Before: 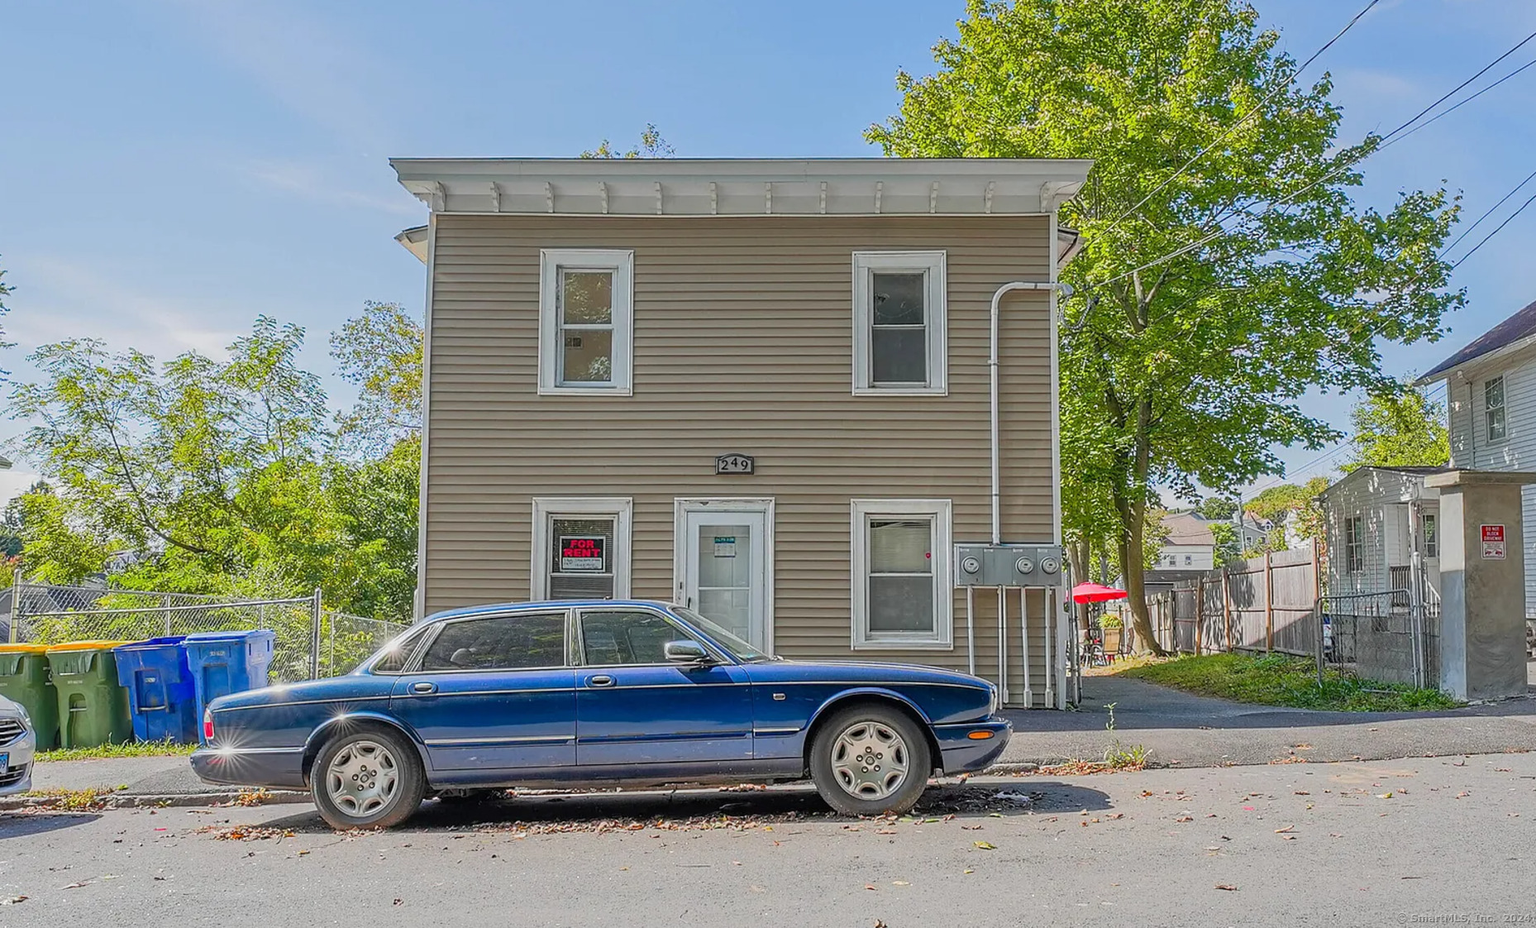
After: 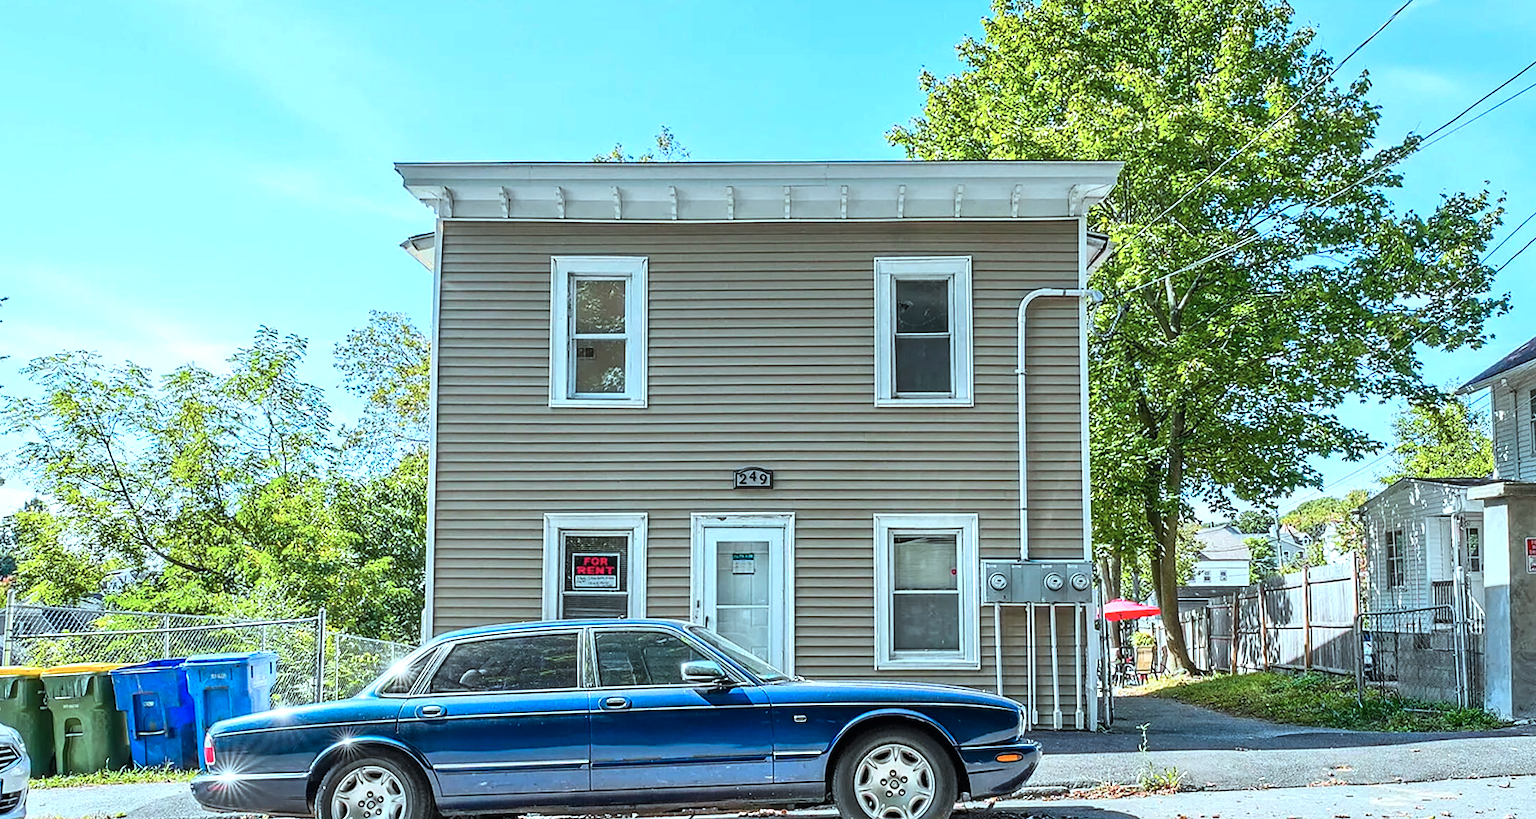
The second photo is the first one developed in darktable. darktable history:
color correction: highlights a* -11.61, highlights b* -14.85
crop and rotate: angle 0.213°, left 0.212%, right 2.63%, bottom 14.117%
tone equalizer: -8 EV -1.07 EV, -7 EV -0.999 EV, -6 EV -0.887 EV, -5 EV -0.565 EV, -3 EV 0.599 EV, -2 EV 0.874 EV, -1 EV 1.01 EV, +0 EV 1.06 EV, edges refinement/feathering 500, mask exposure compensation -1.57 EV, preserve details no
